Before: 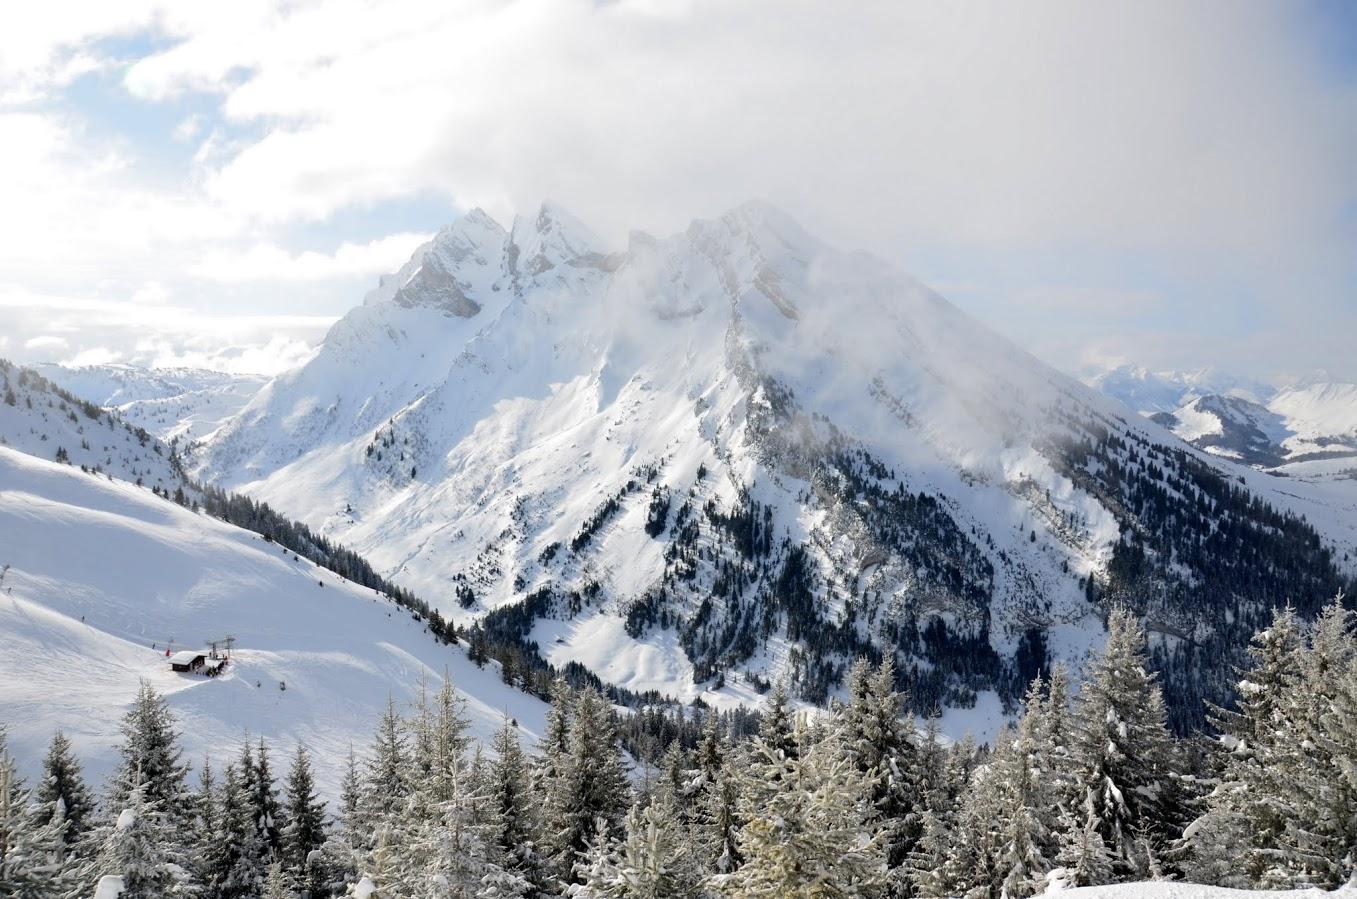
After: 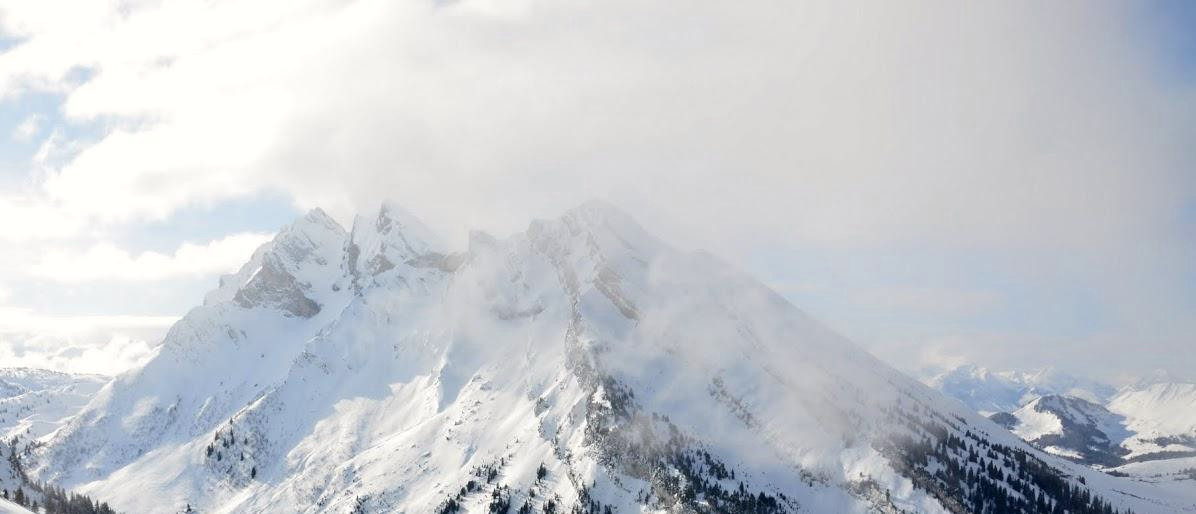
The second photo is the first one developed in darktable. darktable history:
crop and rotate: left 11.812%, bottom 42.776%
white balance: red 1.009, blue 0.985
